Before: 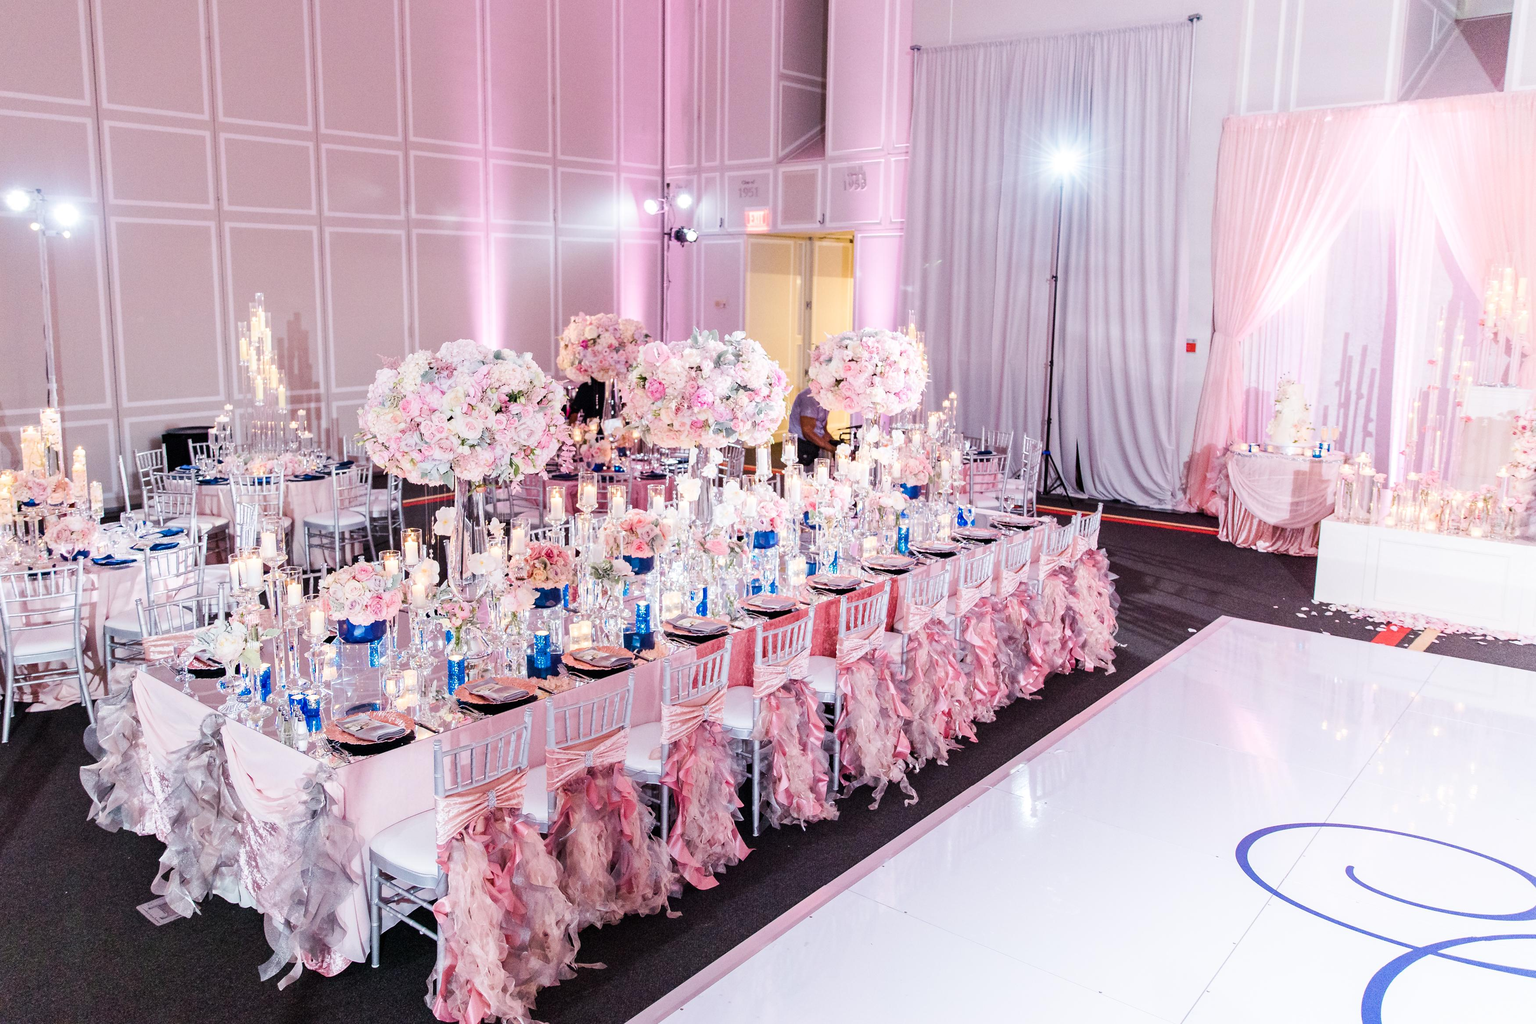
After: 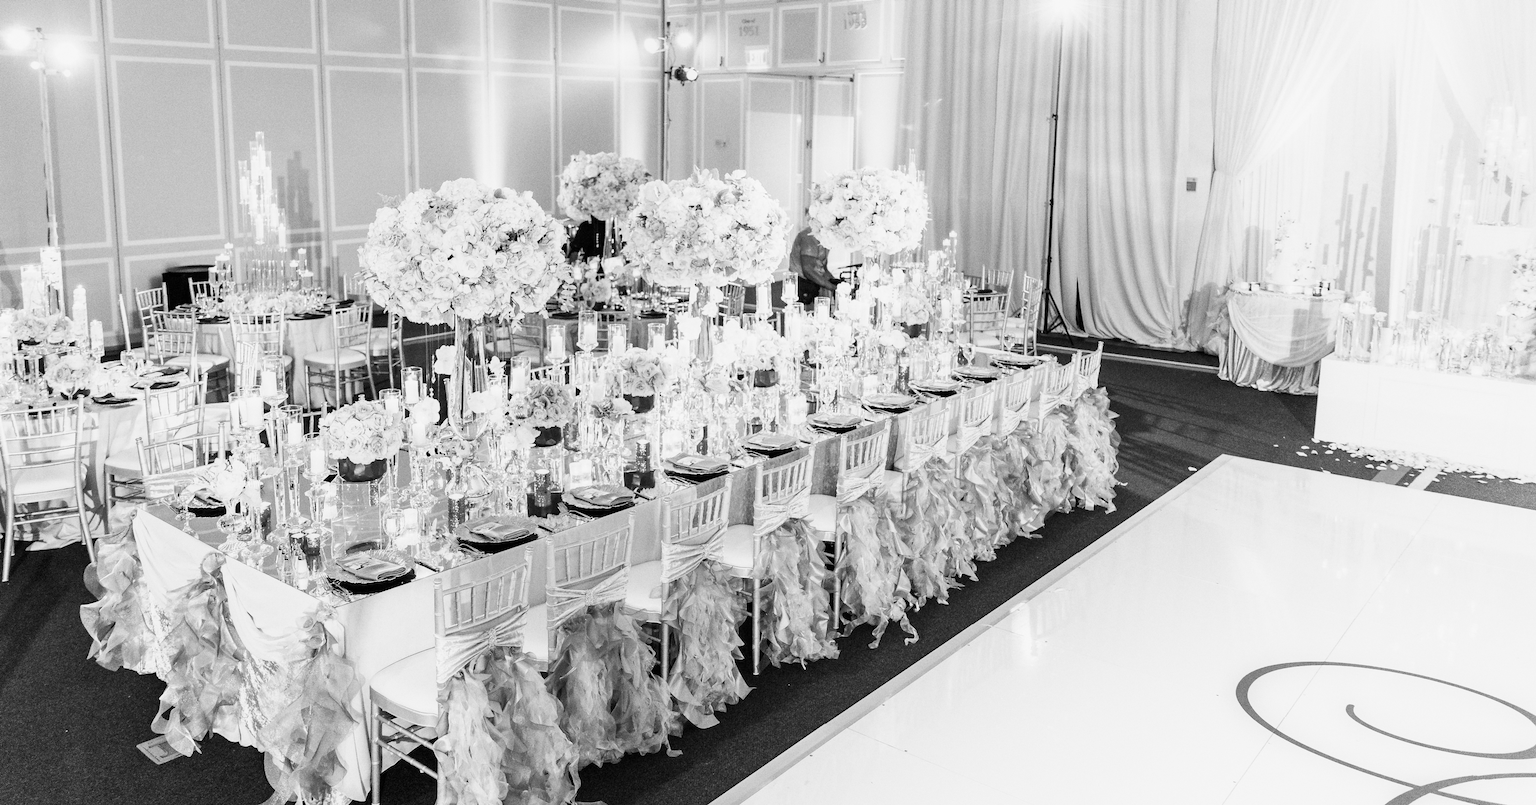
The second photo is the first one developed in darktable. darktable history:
crop and rotate: top 15.774%, bottom 5.506%
base curve: curves: ch0 [(0, 0) (0.688, 0.865) (1, 1)], preserve colors none
monochrome: a -35.87, b 49.73, size 1.7
grain: coarseness 0.09 ISO
